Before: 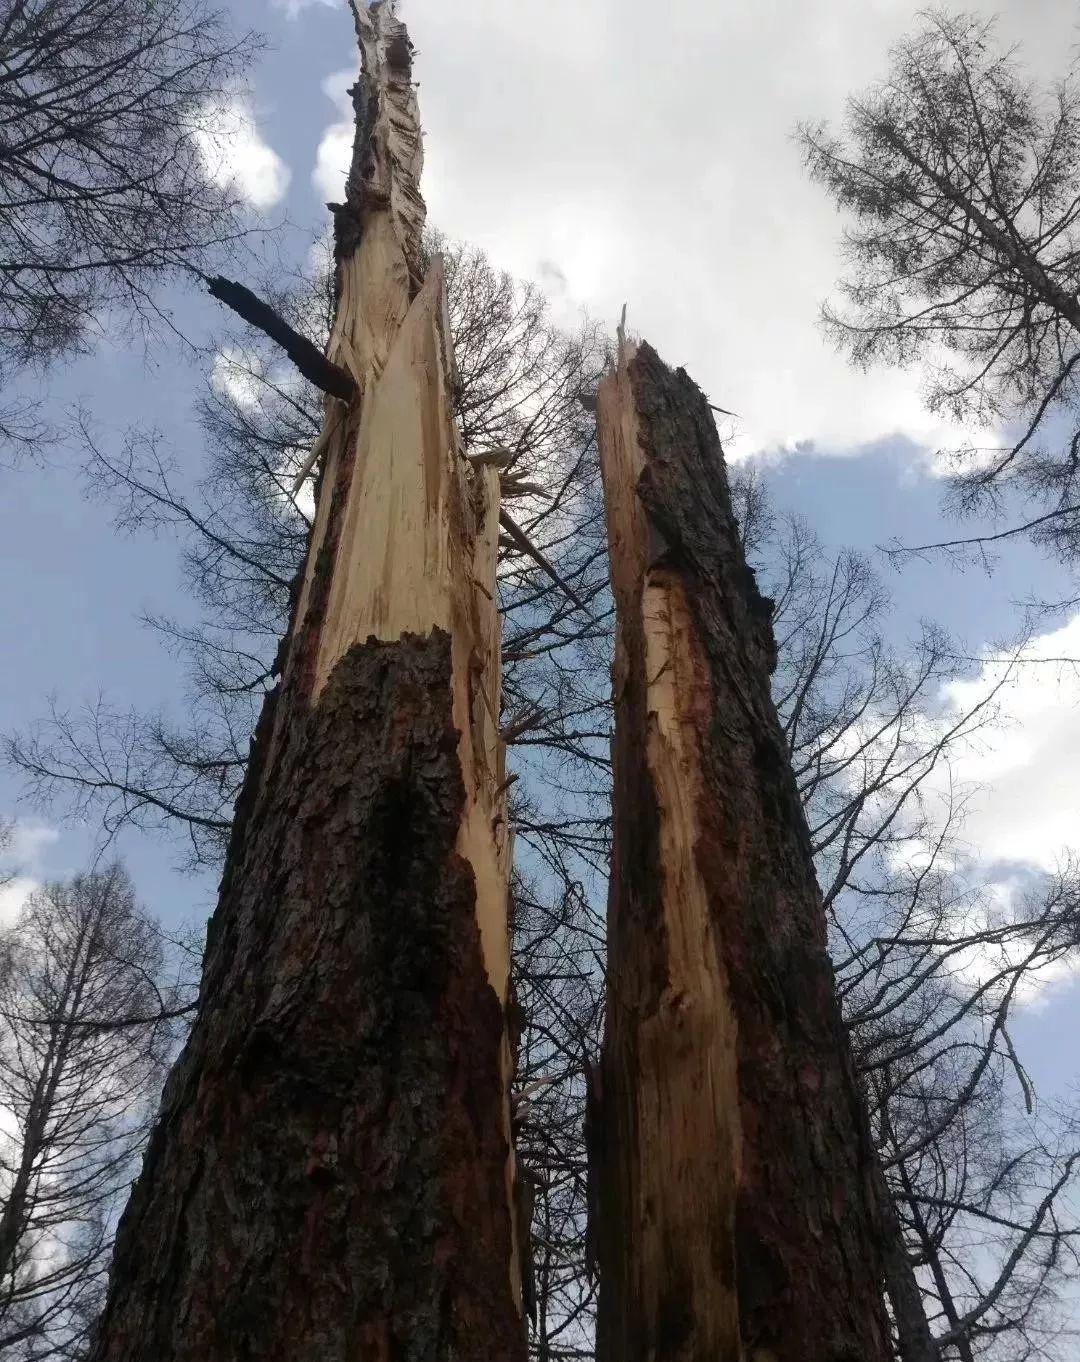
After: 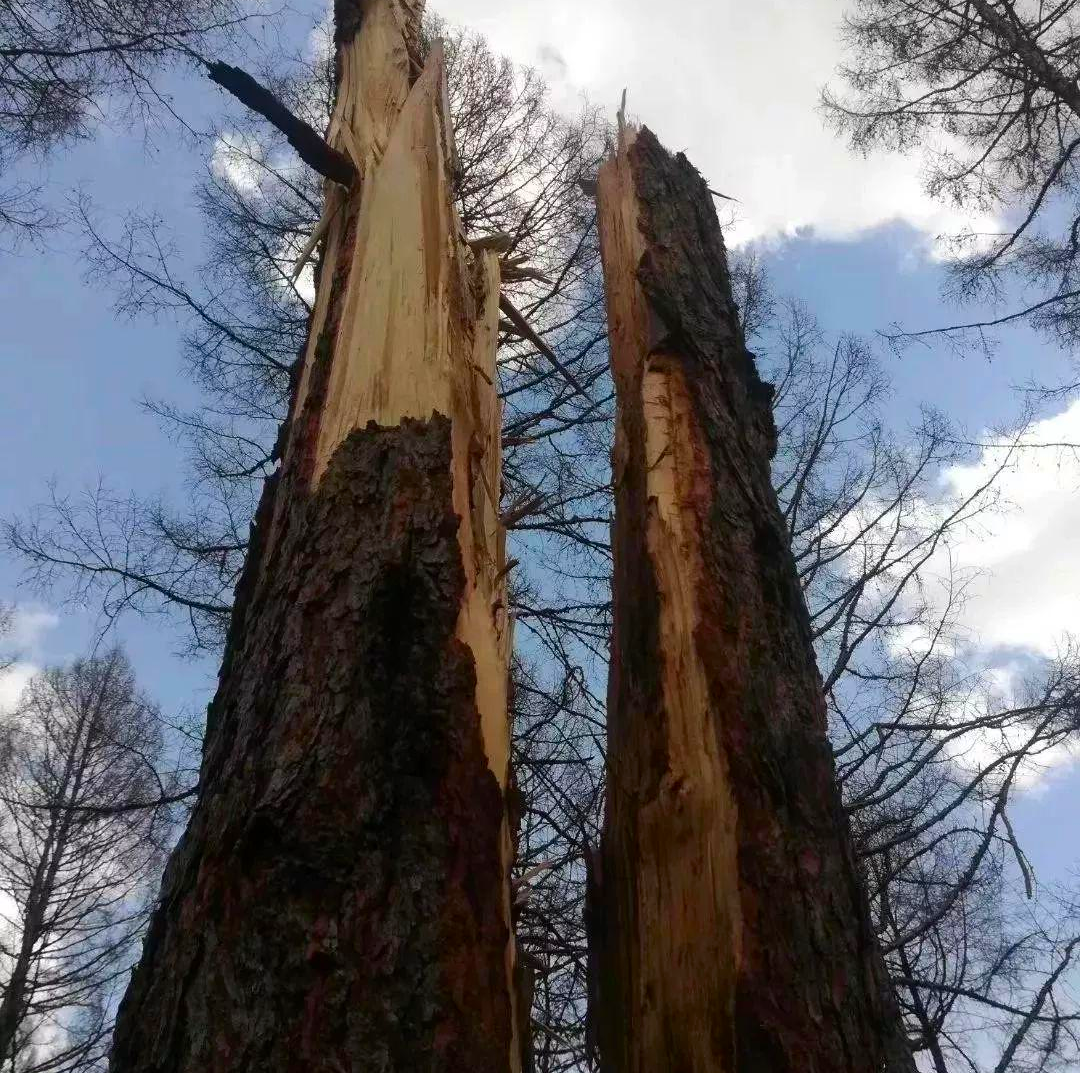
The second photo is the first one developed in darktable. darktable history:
contrast brightness saturation: brightness -0.025, saturation 0.341
crop and rotate: top 15.796%, bottom 5.364%
